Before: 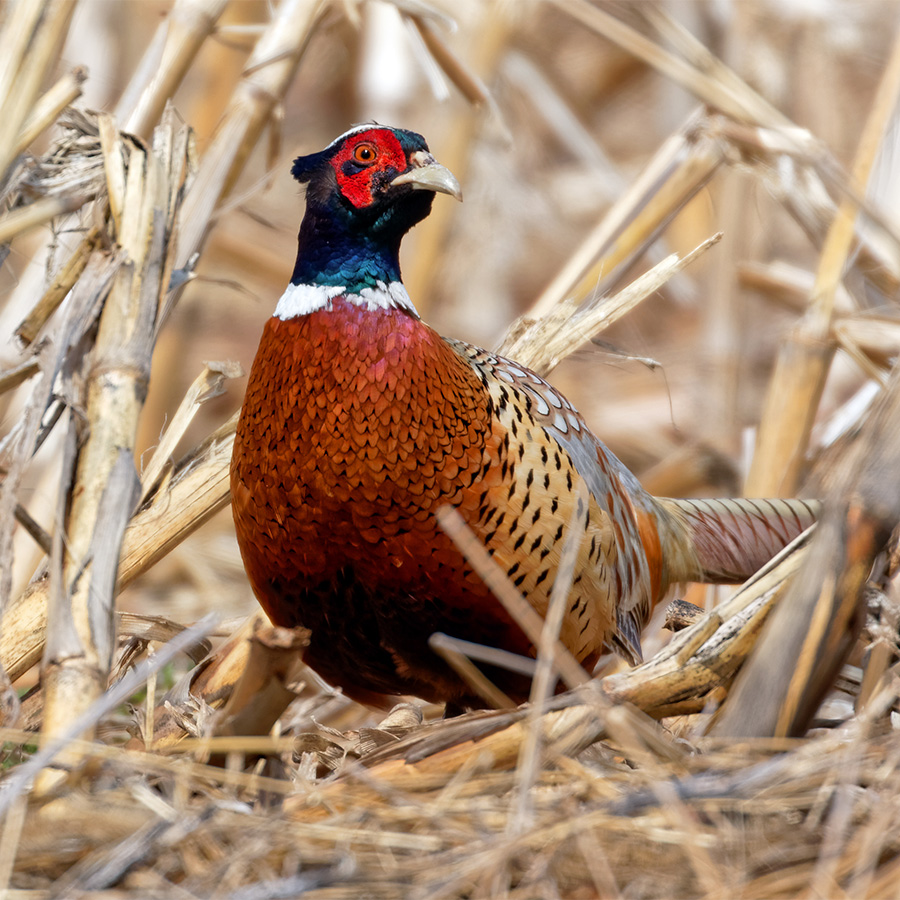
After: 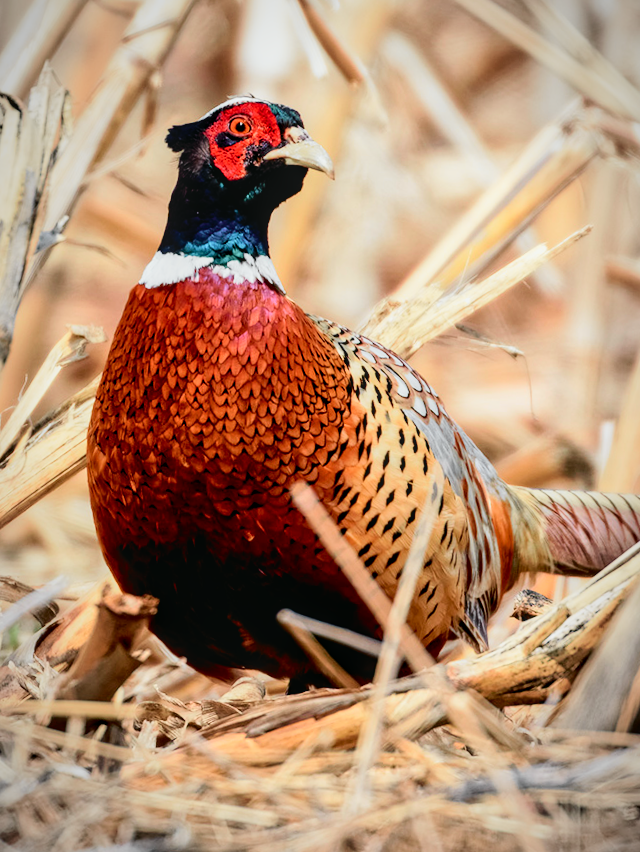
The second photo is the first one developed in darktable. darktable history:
filmic rgb: black relative exposure -7.65 EV, white relative exposure 4.56 EV, hardness 3.61
tone curve: curves: ch0 [(0, 0) (0.131, 0.094) (0.326, 0.386) (0.481, 0.623) (0.593, 0.764) (0.812, 0.933) (1, 0.974)]; ch1 [(0, 0) (0.366, 0.367) (0.475, 0.453) (0.494, 0.493) (0.504, 0.497) (0.553, 0.584) (1, 1)]; ch2 [(0, 0) (0.333, 0.346) (0.375, 0.375) (0.424, 0.43) (0.476, 0.492) (0.502, 0.503) (0.533, 0.556) (0.566, 0.599) (0.614, 0.653) (1, 1)], color space Lab, independent channels, preserve colors none
local contrast: on, module defaults
crop and rotate: angle -3.25°, left 13.939%, top 0.019%, right 11.034%, bottom 0.085%
vignetting: fall-off start 80.78%, fall-off radius 62.04%, automatic ratio true, width/height ratio 1.415
